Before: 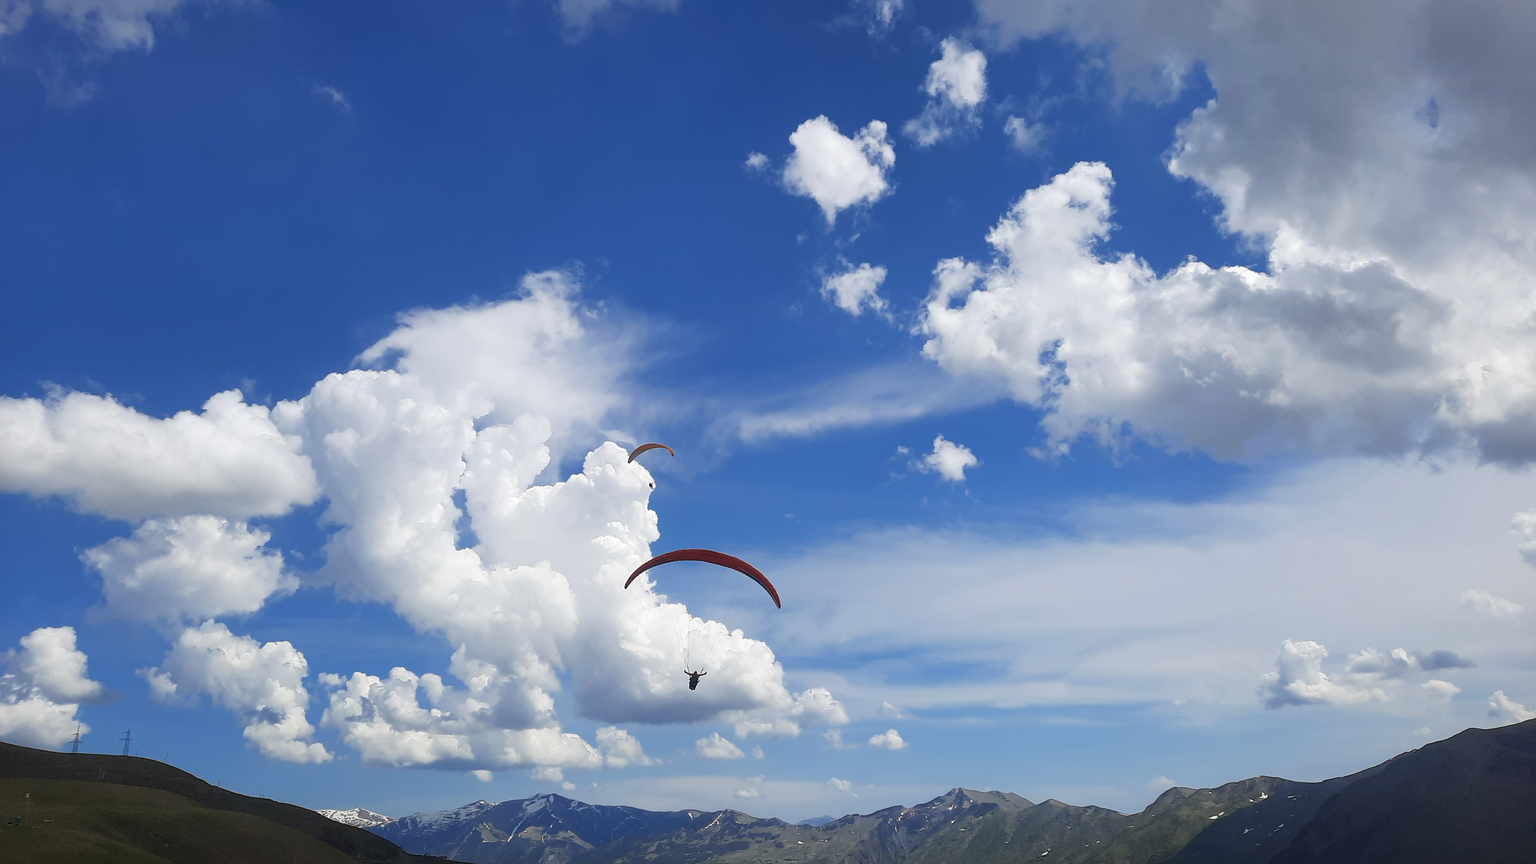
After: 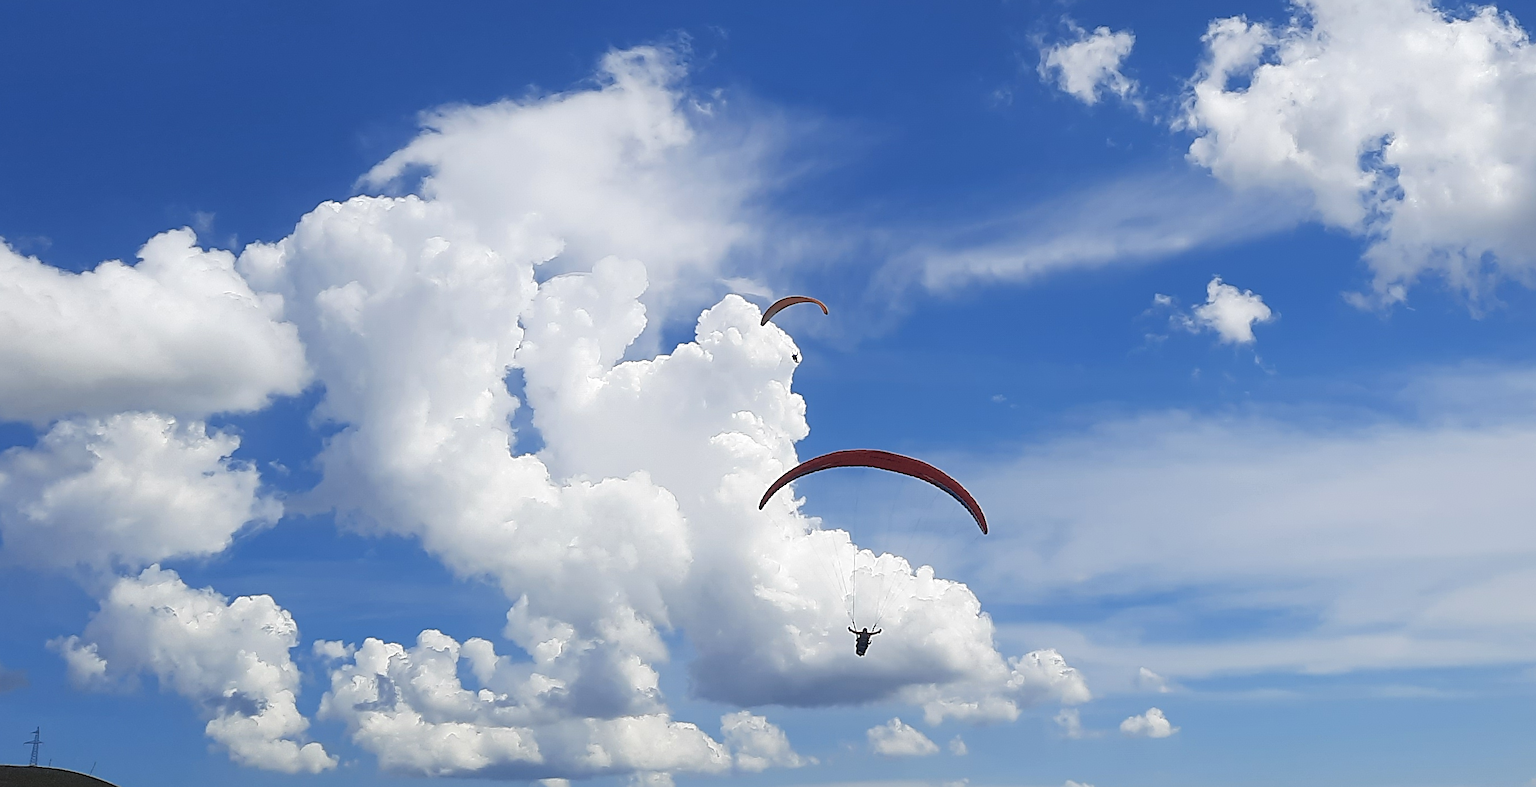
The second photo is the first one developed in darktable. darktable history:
rotate and perspective: rotation -1°, crop left 0.011, crop right 0.989, crop top 0.025, crop bottom 0.975
crop: left 6.488%, top 27.668%, right 24.183%, bottom 8.656%
sharpen: radius 3.119
